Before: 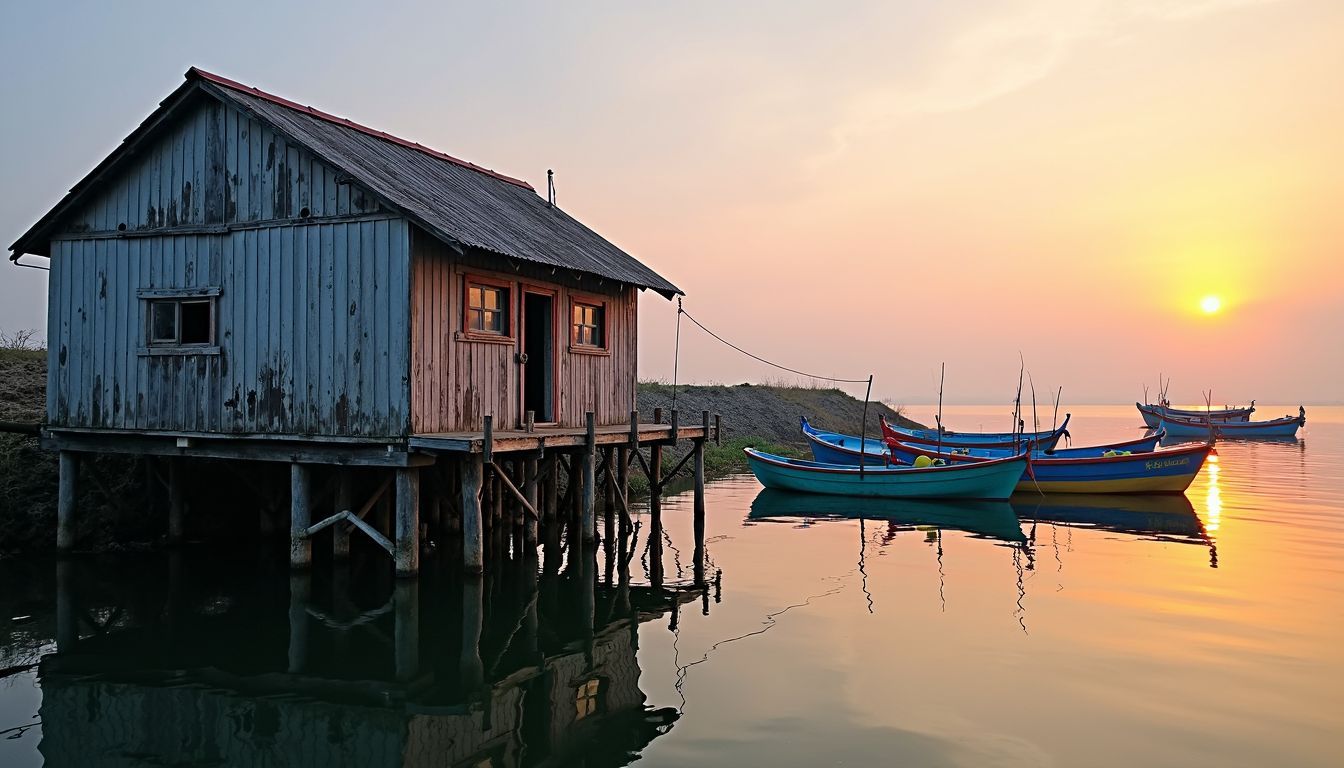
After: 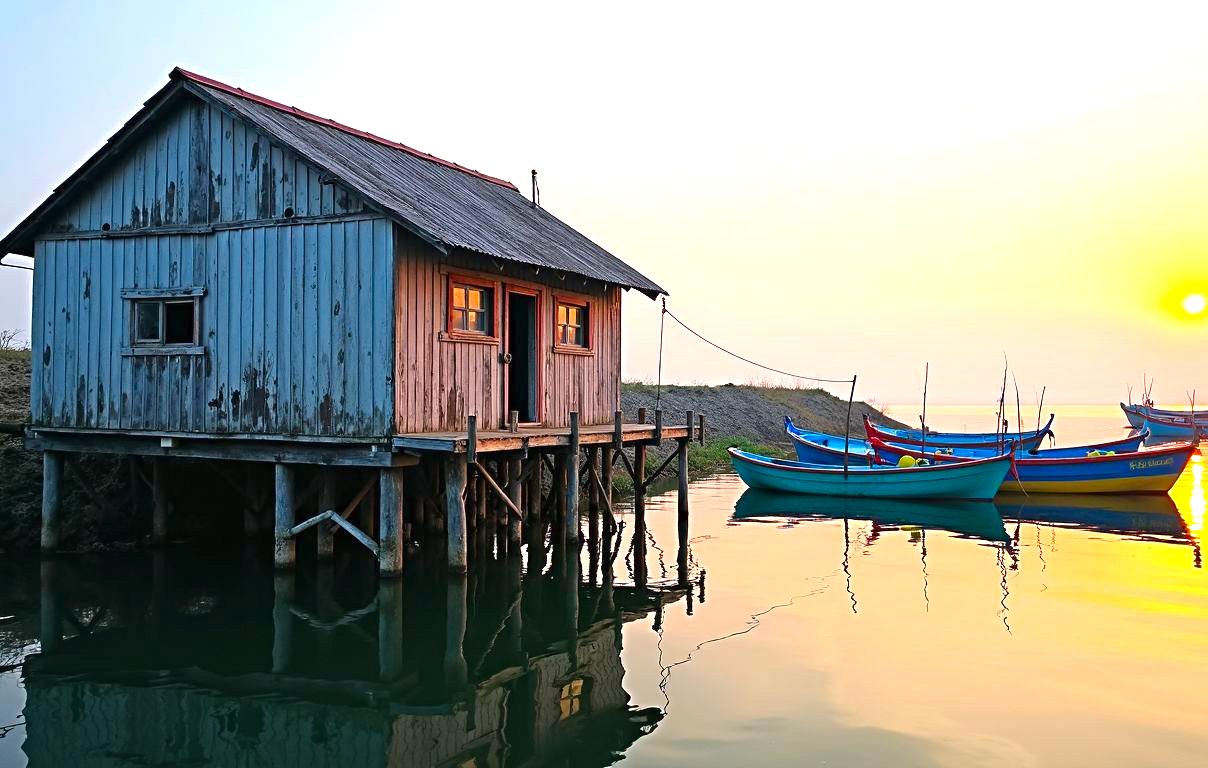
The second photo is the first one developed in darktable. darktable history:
crop and rotate: left 1.203%, right 8.882%
exposure: black level correction 0, exposure 1 EV, compensate highlight preservation false
color balance rgb: perceptual saturation grading › global saturation 29.644%, global vibrance 10.01%
